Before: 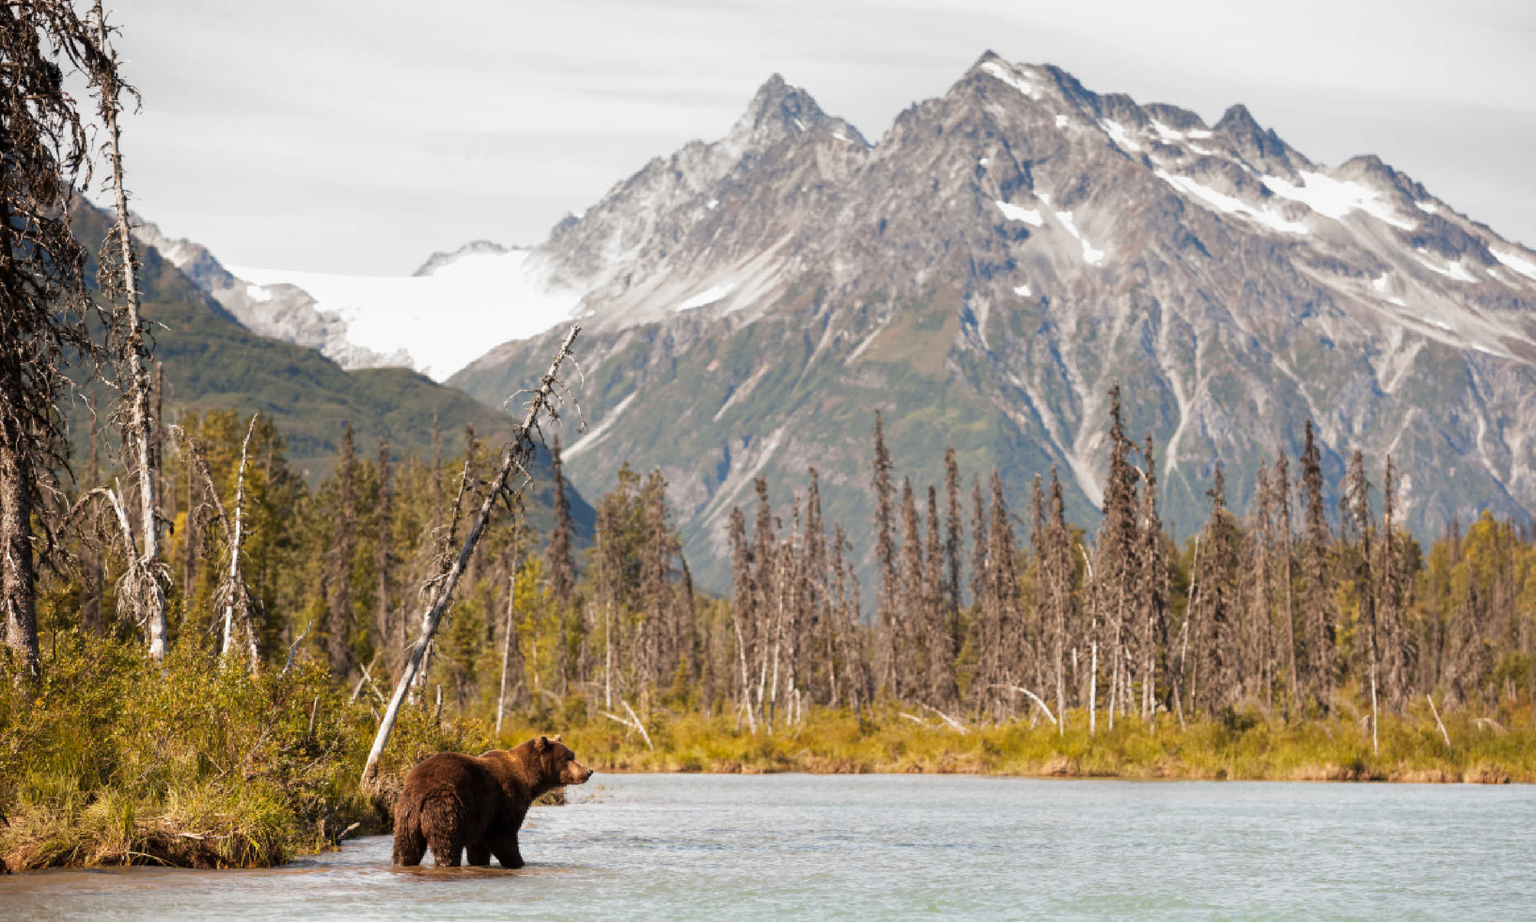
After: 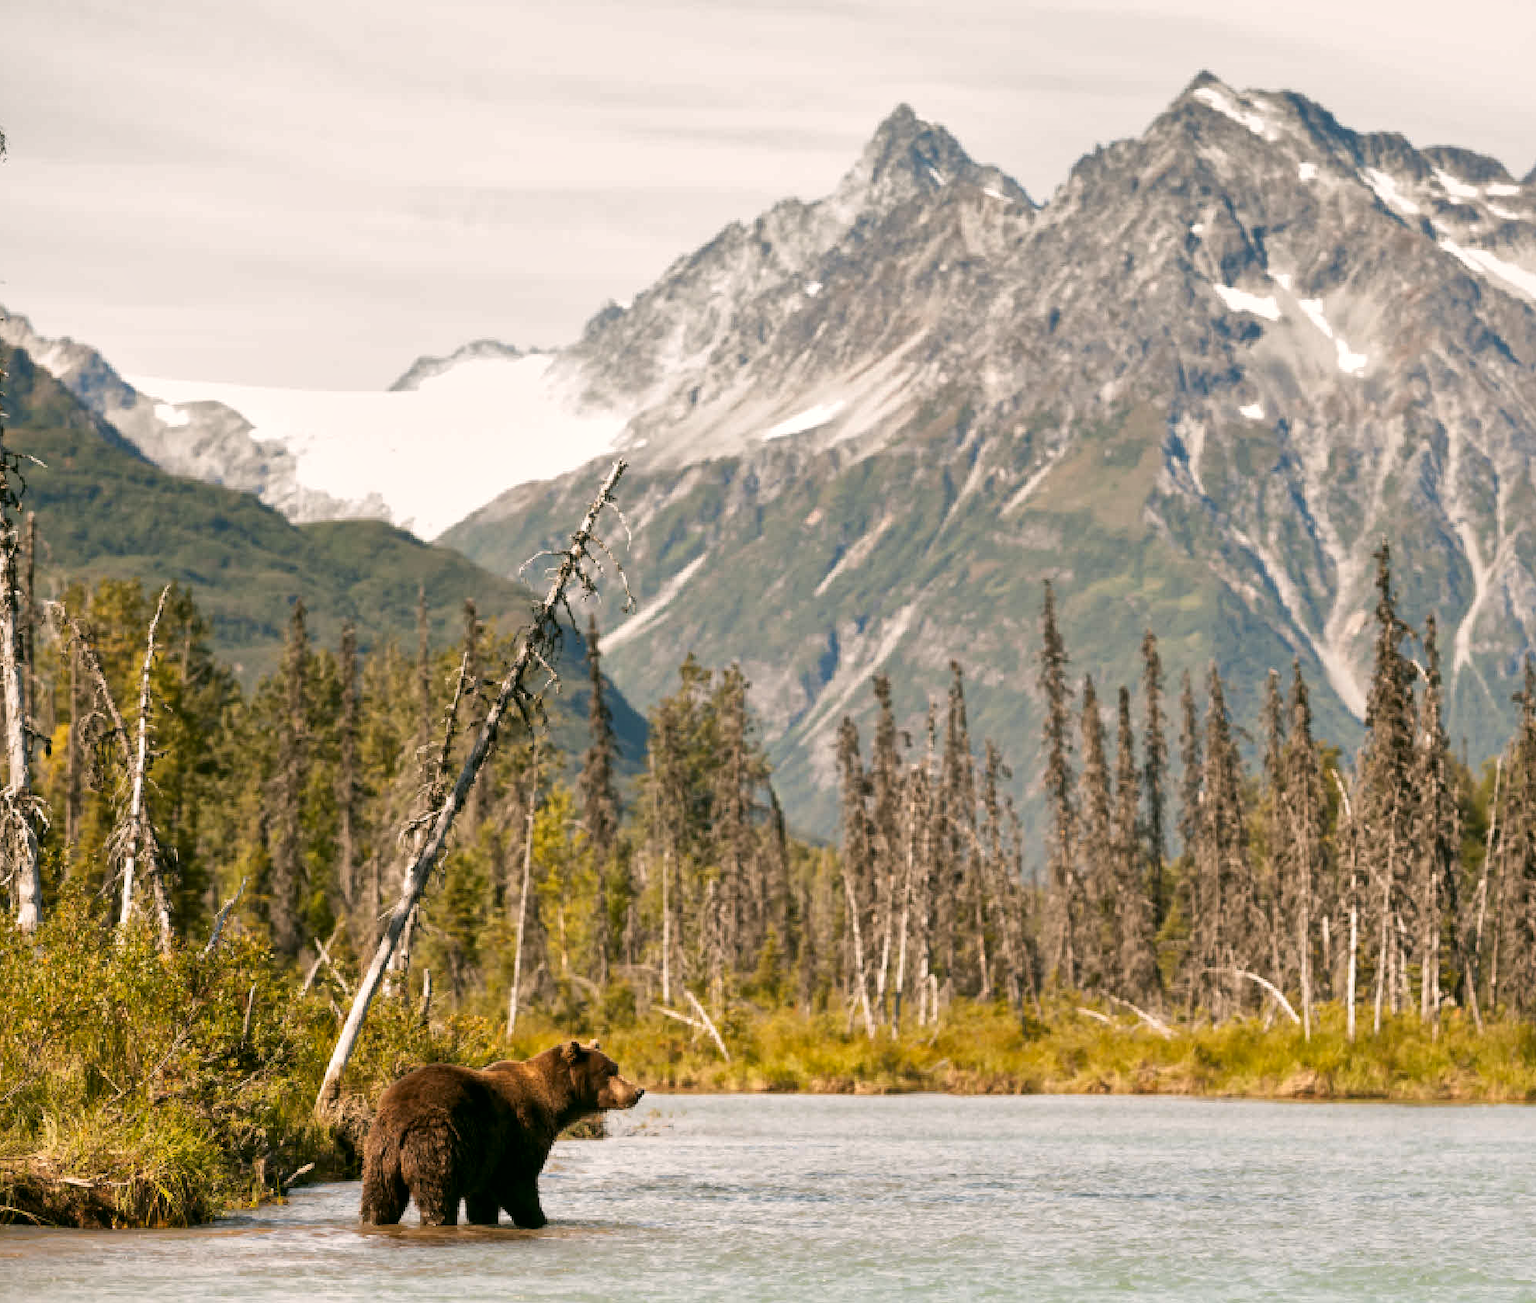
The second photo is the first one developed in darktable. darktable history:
color correction: highlights a* 4.48, highlights b* 4.94, shadows a* -7.61, shadows b* 4.67
local contrast: mode bilateral grid, contrast 19, coarseness 50, detail 132%, midtone range 0.2
crop and rotate: left 9.03%, right 20.269%
